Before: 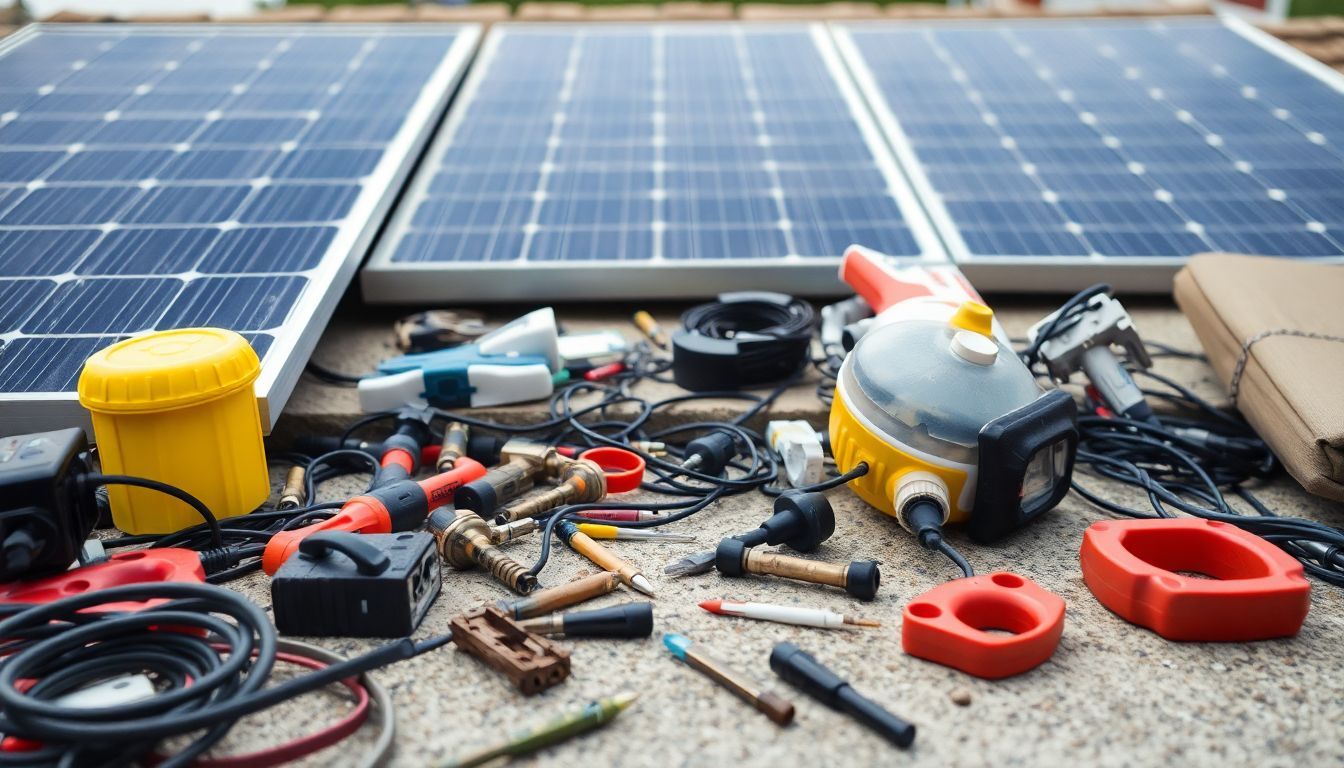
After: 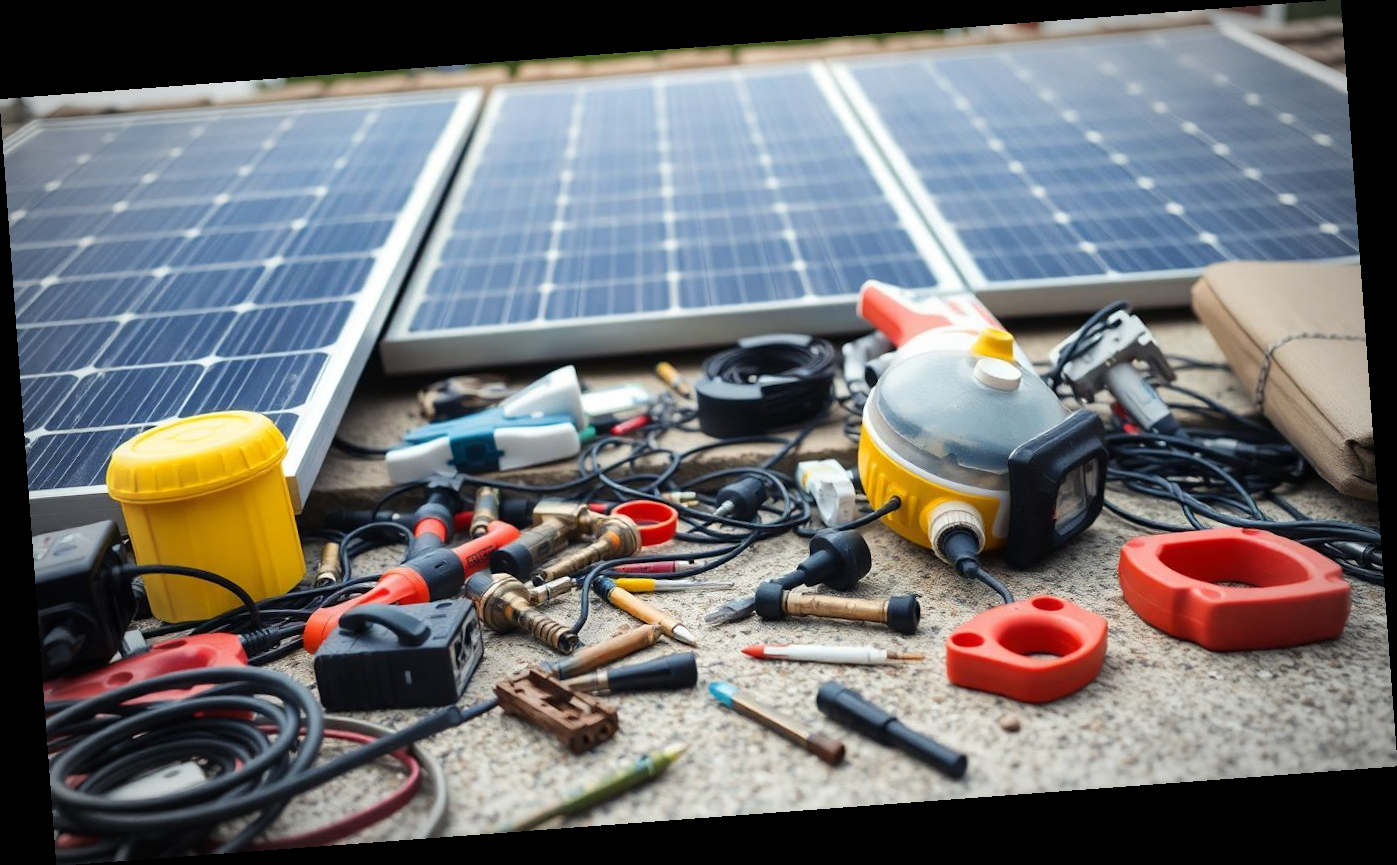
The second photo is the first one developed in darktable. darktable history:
vignetting: fall-off start 79.43%, saturation -0.649, width/height ratio 1.327, unbound false
tone equalizer: on, module defaults
rotate and perspective: rotation -4.25°, automatic cropping off
